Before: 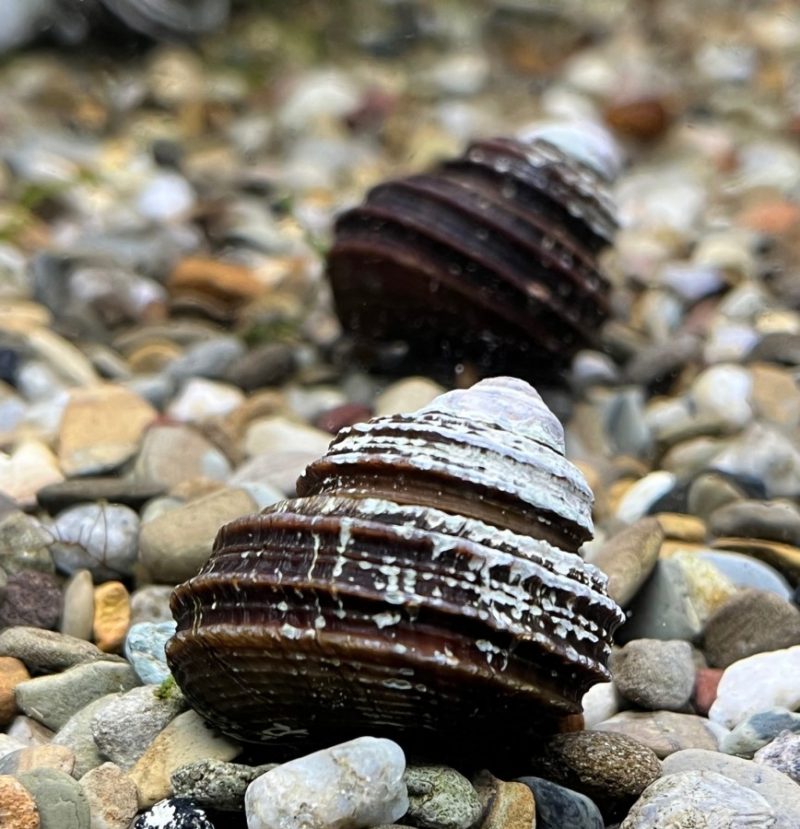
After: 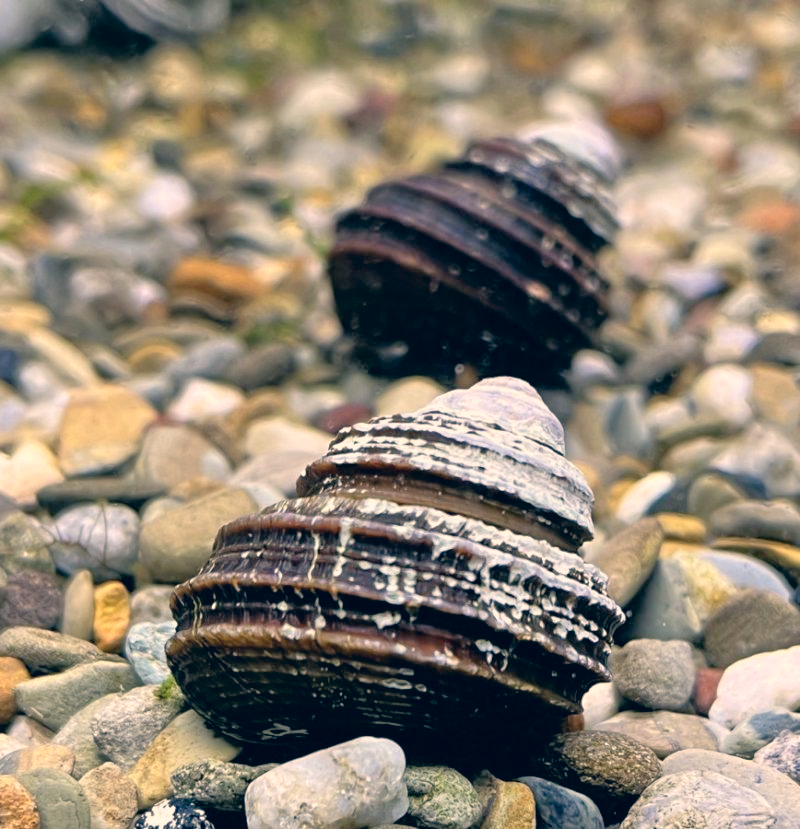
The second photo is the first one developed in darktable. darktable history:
color correction: highlights a* 10.28, highlights b* 14.35, shadows a* -10.24, shadows b* -14.85
tone equalizer: -7 EV 0.141 EV, -6 EV 0.612 EV, -5 EV 1.19 EV, -4 EV 1.32 EV, -3 EV 1.15 EV, -2 EV 0.6 EV, -1 EV 0.152 EV
